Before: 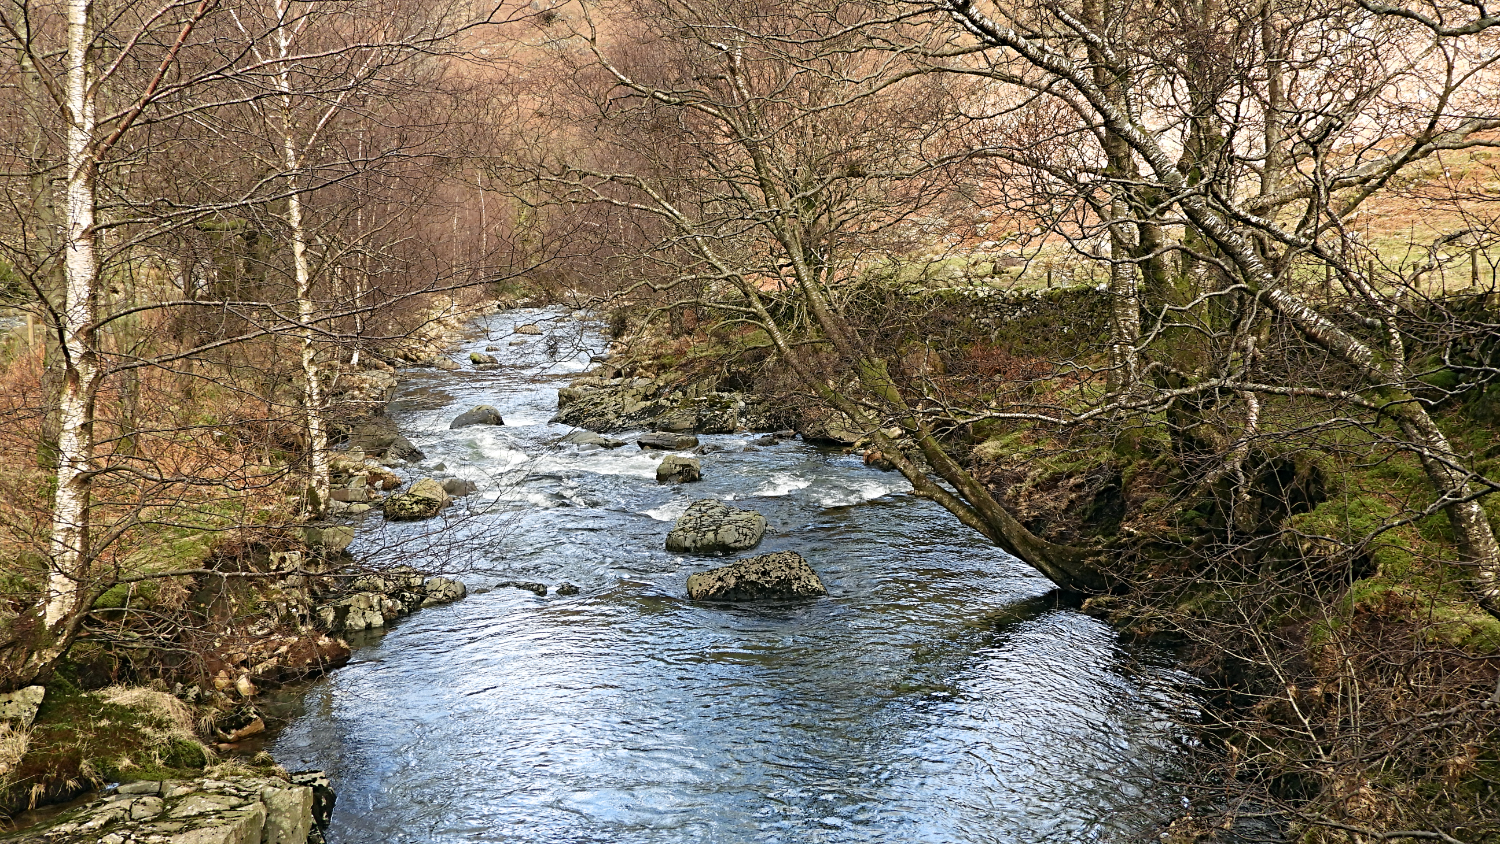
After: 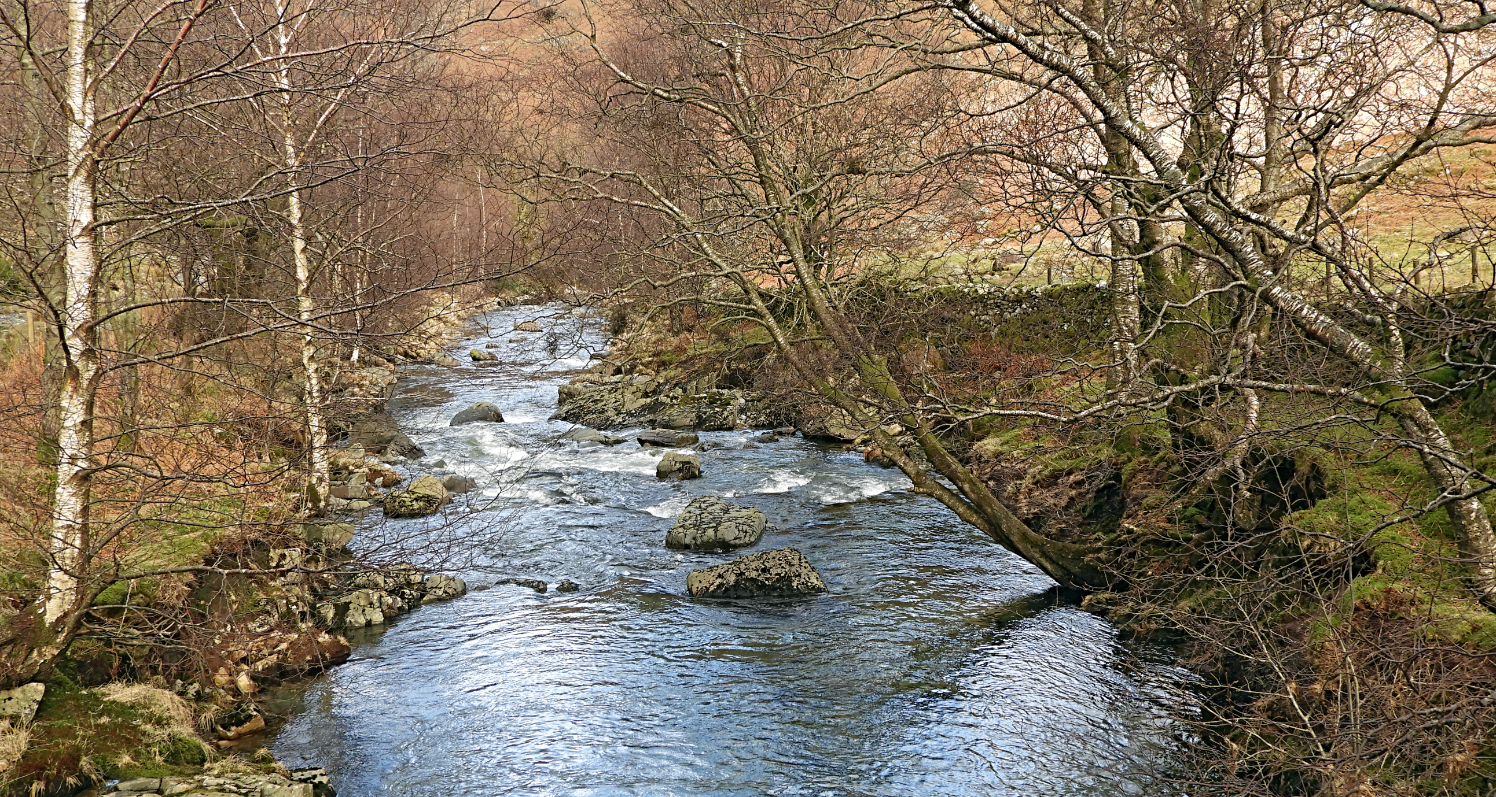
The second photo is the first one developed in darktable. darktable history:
crop: top 0.448%, right 0.264%, bottom 5.045%
shadows and highlights: on, module defaults
